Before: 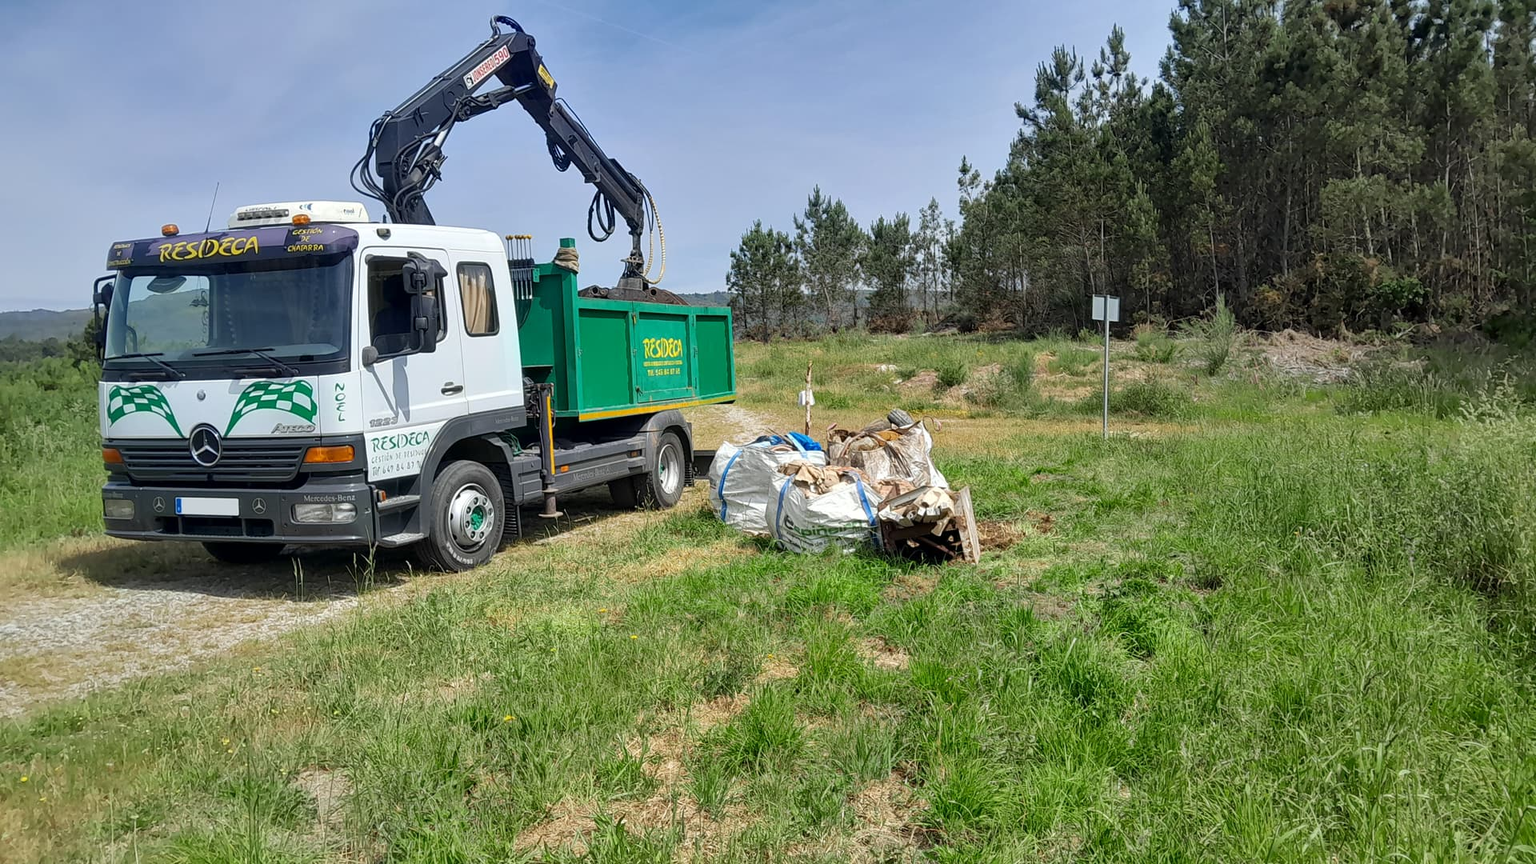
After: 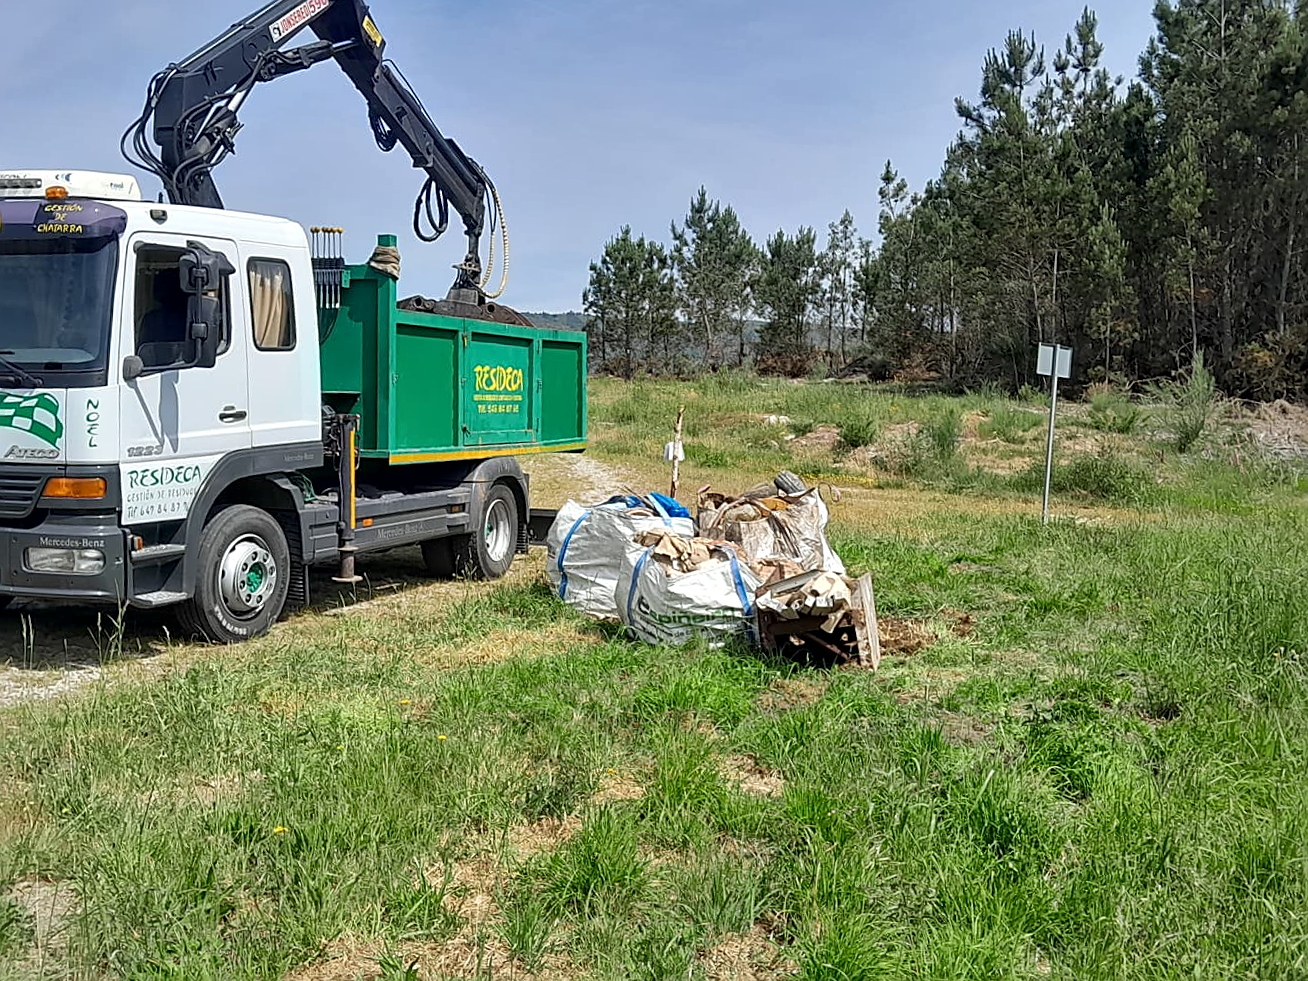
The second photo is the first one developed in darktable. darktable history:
crop and rotate: angle -3.27°, left 14.277%, top 0.028%, right 10.766%, bottom 0.028%
local contrast: mode bilateral grid, contrast 20, coarseness 50, detail 120%, midtone range 0.2
sharpen: on, module defaults
